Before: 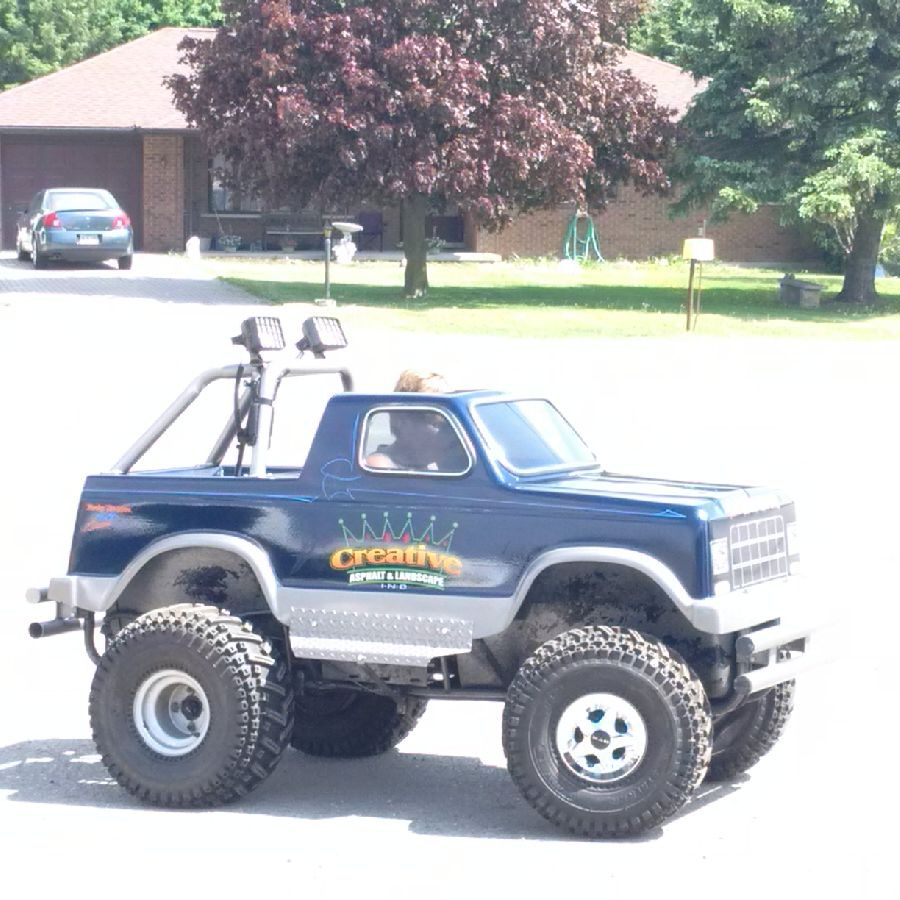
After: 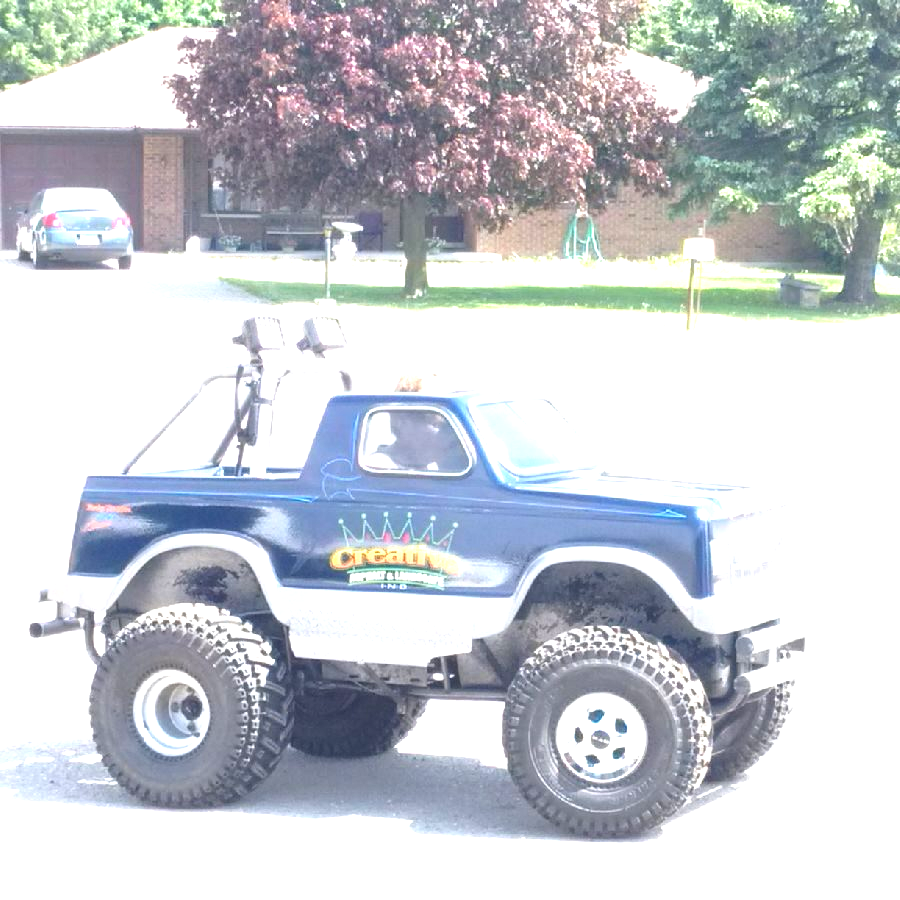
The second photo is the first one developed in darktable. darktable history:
exposure: exposure 0.949 EV, compensate exposure bias true, compensate highlight preservation false
